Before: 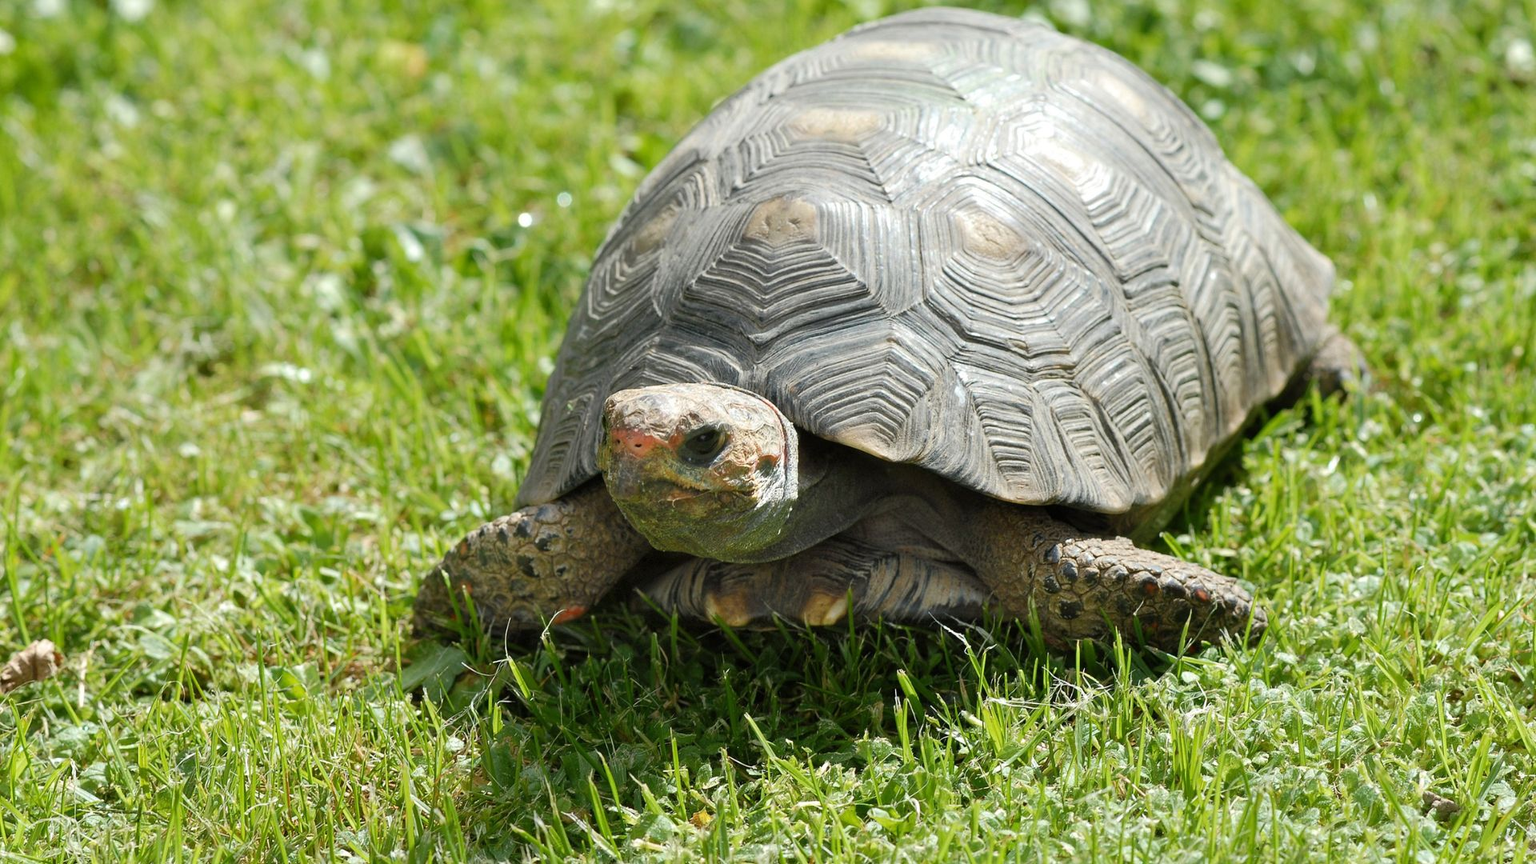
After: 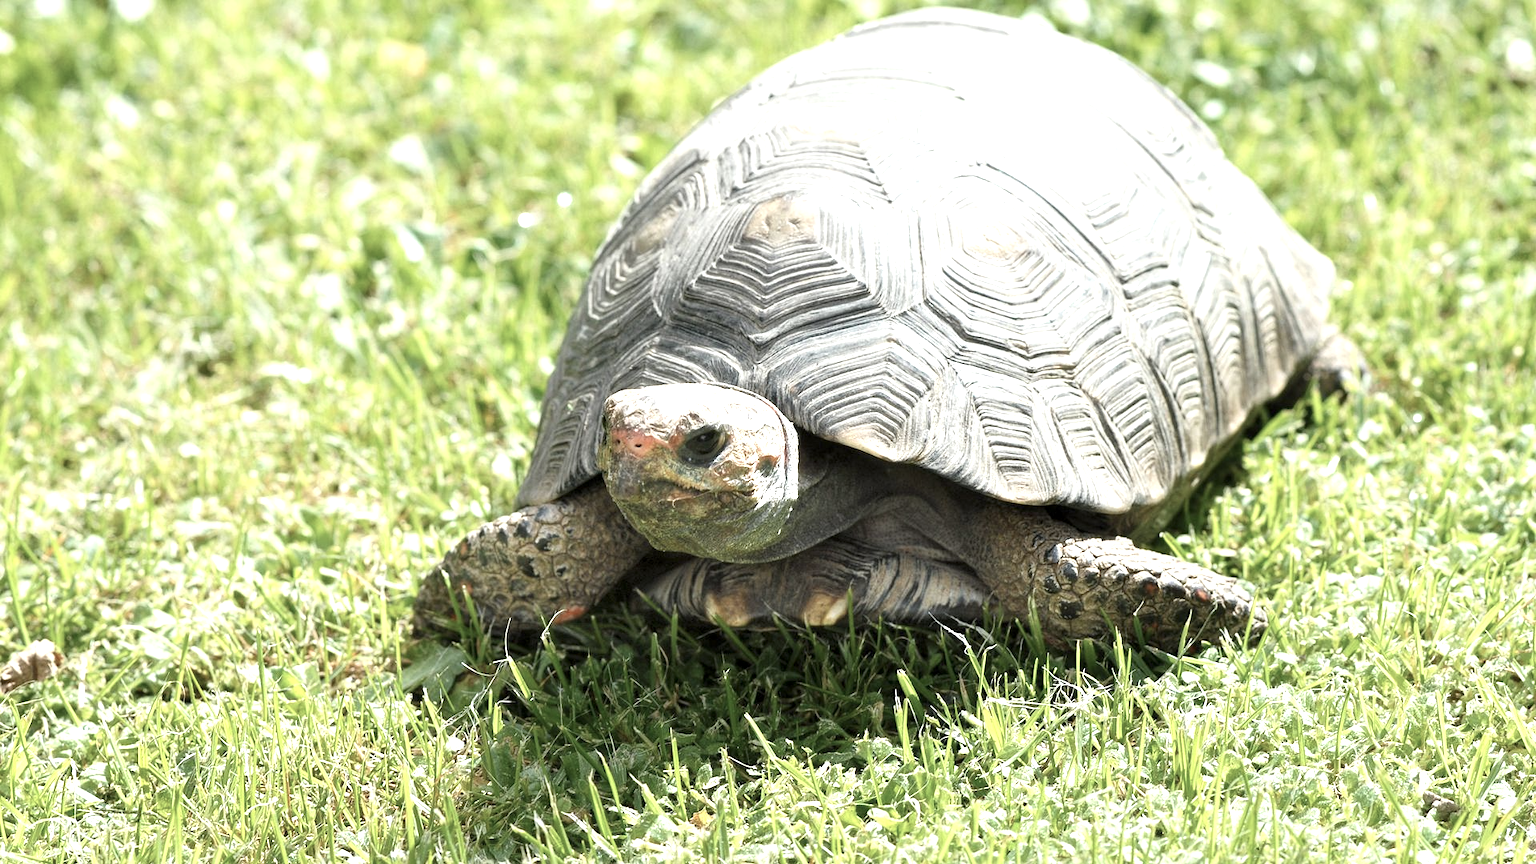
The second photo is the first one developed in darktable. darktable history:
contrast brightness saturation: contrast 0.1, saturation -0.36
exposure: exposure 1 EV, compensate highlight preservation false
local contrast: highlights 100%, shadows 100%, detail 120%, midtone range 0.2
